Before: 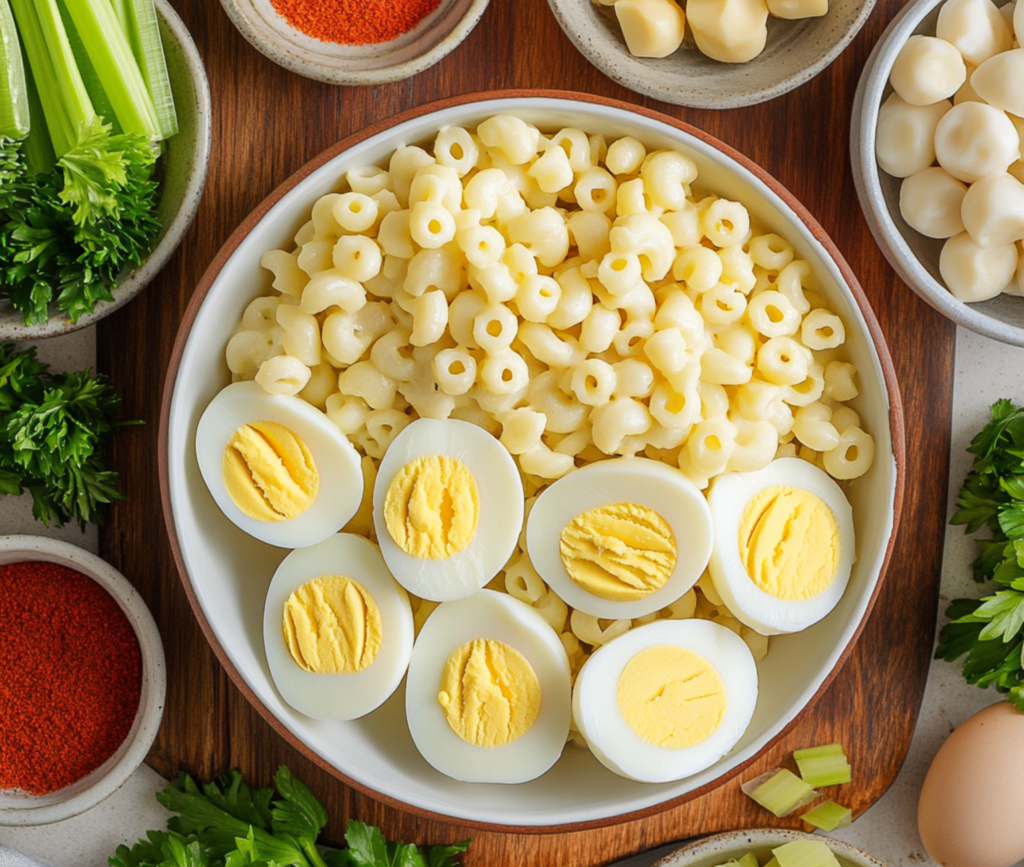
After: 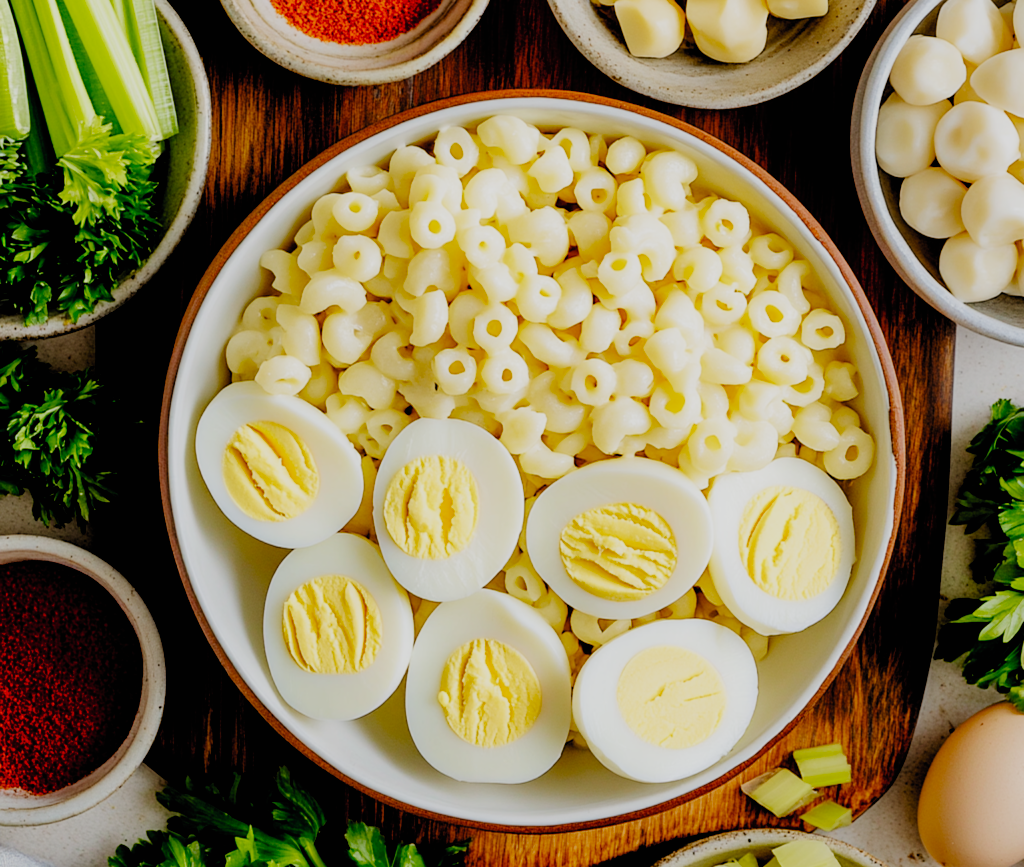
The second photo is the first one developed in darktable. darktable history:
velvia: on, module defaults
filmic rgb: black relative exposure -2.85 EV, white relative exposure 4.56 EV, hardness 1.77, contrast 1.25, preserve chrominance no, color science v5 (2021)
exposure: black level correction 0.007, exposure 0.159 EV, compensate highlight preservation false
